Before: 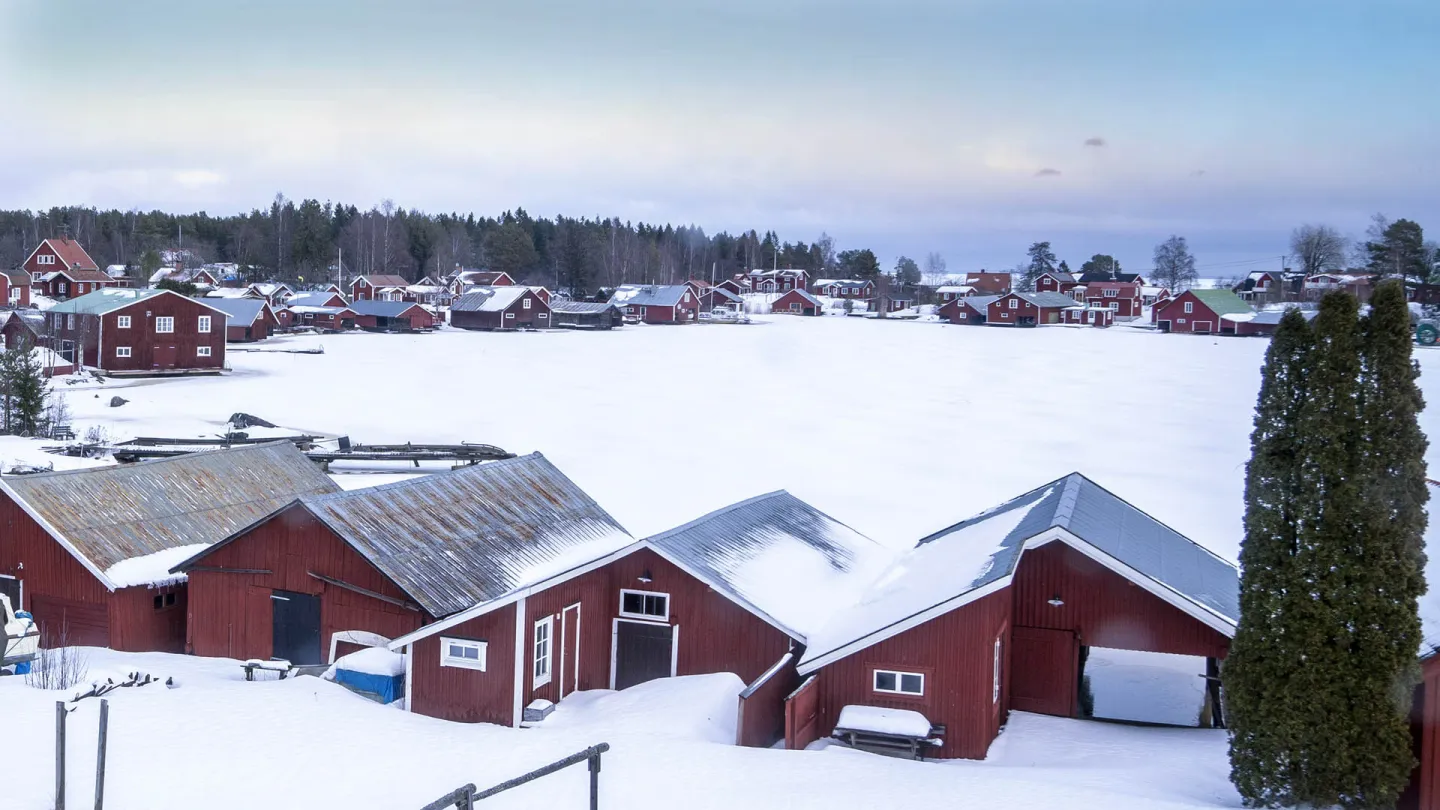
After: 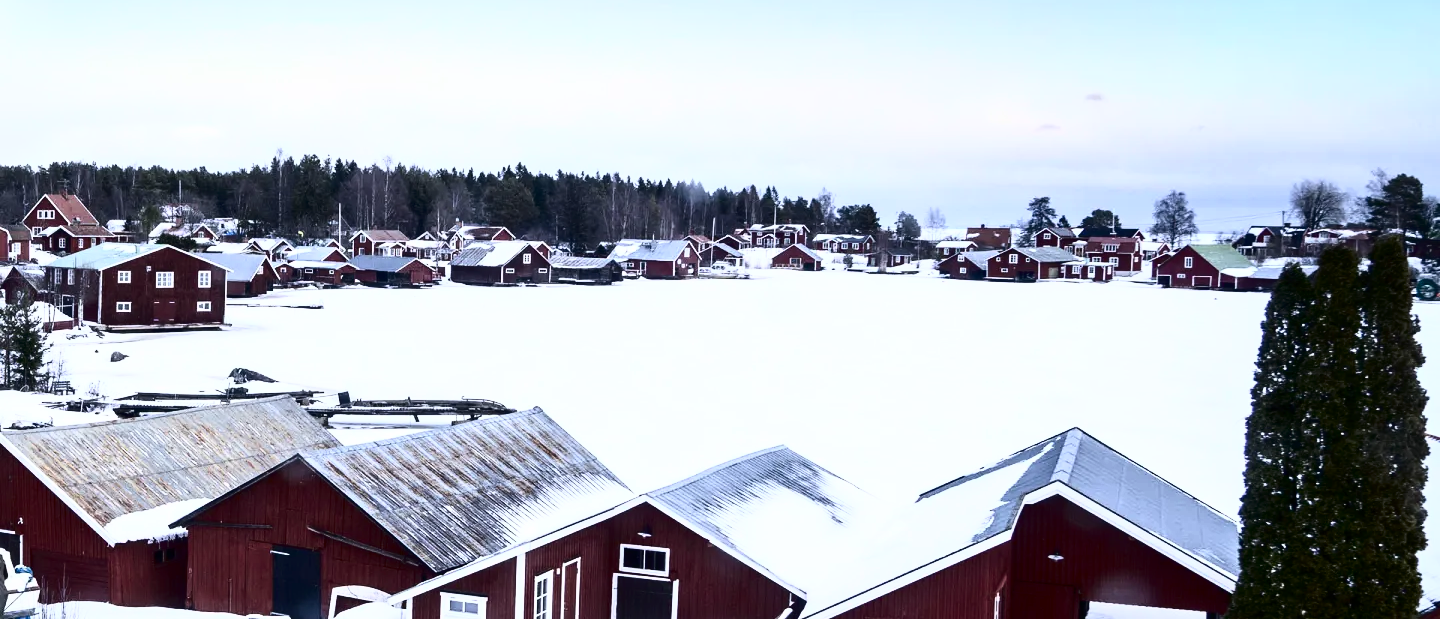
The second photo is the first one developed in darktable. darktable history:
tone curve: curves: ch0 [(0, 0) (0.003, 0.003) (0.011, 0.006) (0.025, 0.01) (0.044, 0.016) (0.069, 0.02) (0.1, 0.025) (0.136, 0.034) (0.177, 0.051) (0.224, 0.08) (0.277, 0.131) (0.335, 0.209) (0.399, 0.328) (0.468, 0.47) (0.543, 0.629) (0.623, 0.788) (0.709, 0.903) (0.801, 0.965) (0.898, 0.989) (1, 1)], color space Lab, independent channels
crop: top 5.663%, bottom 17.807%
